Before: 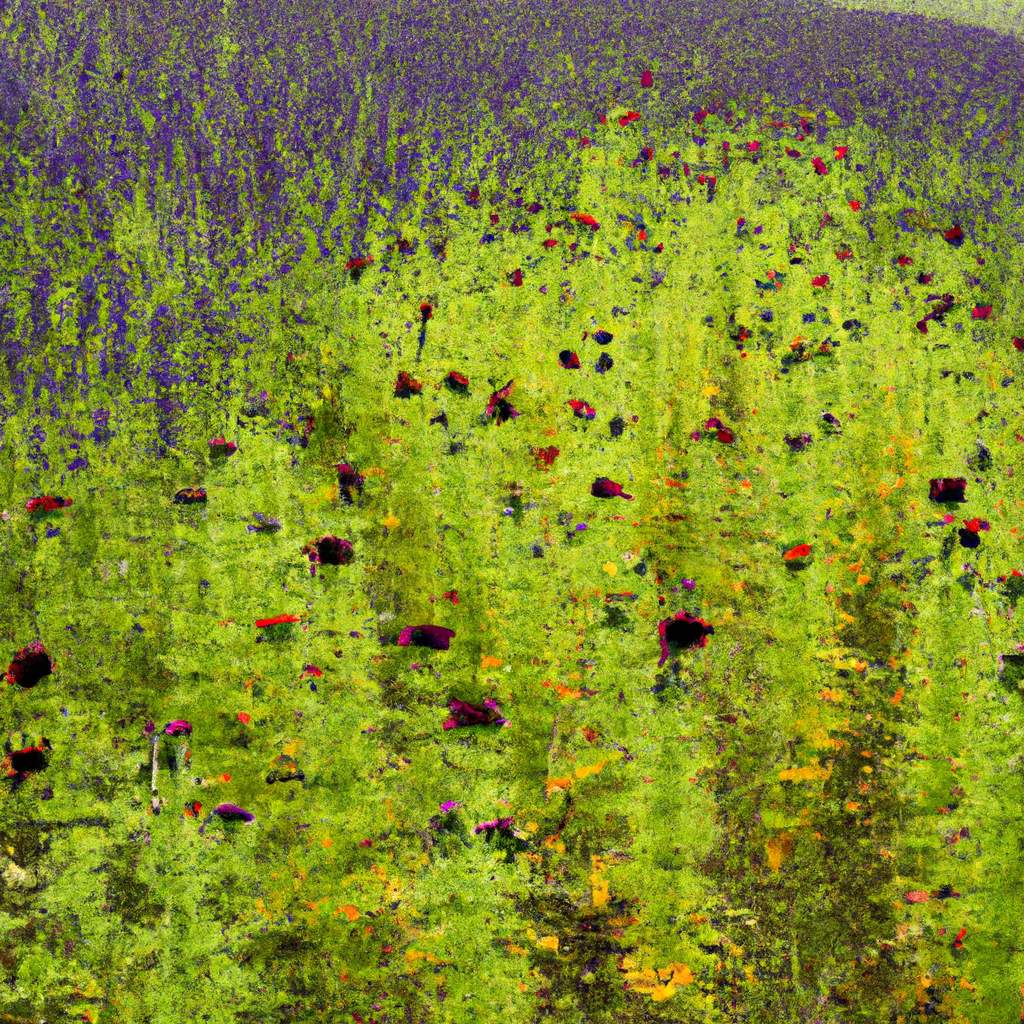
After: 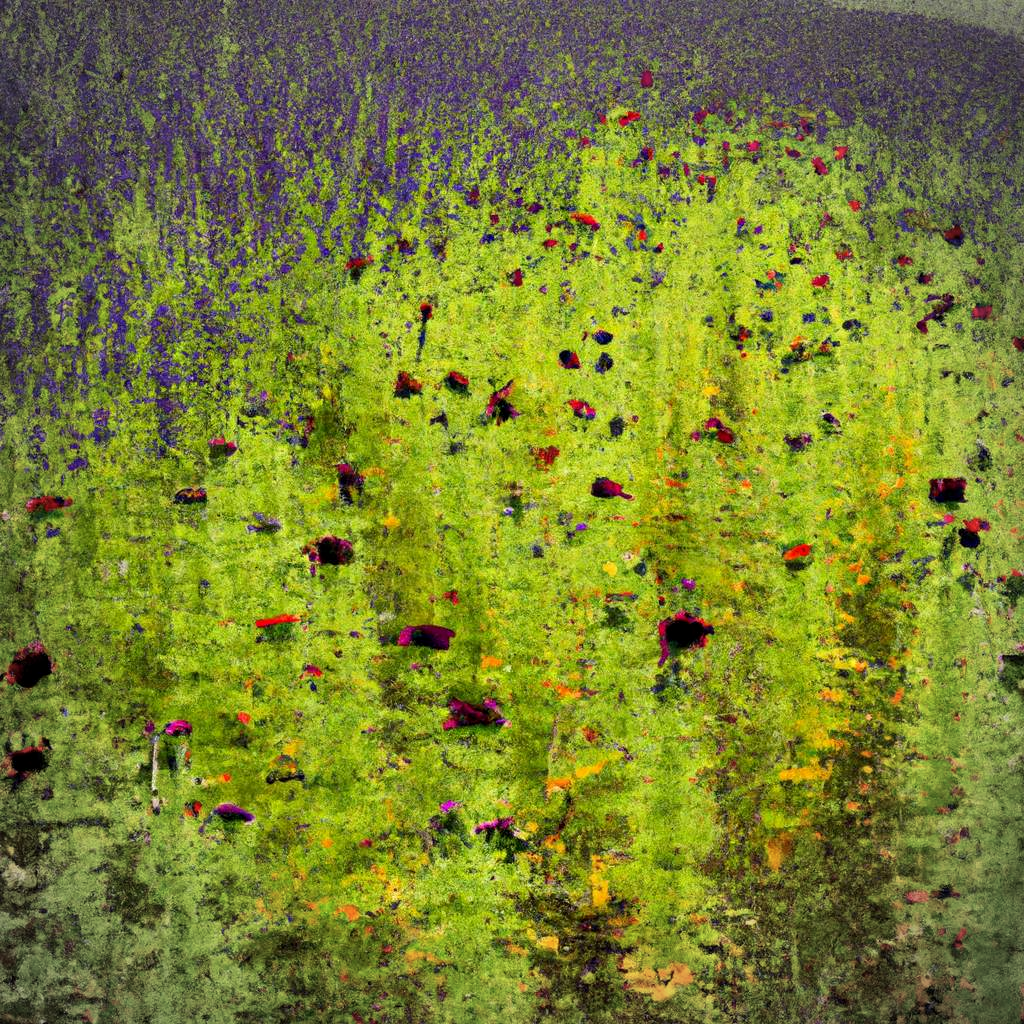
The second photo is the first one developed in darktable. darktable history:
vignetting: automatic ratio true
exposure: black level correction 0.001, compensate exposure bias true, compensate highlight preservation false
